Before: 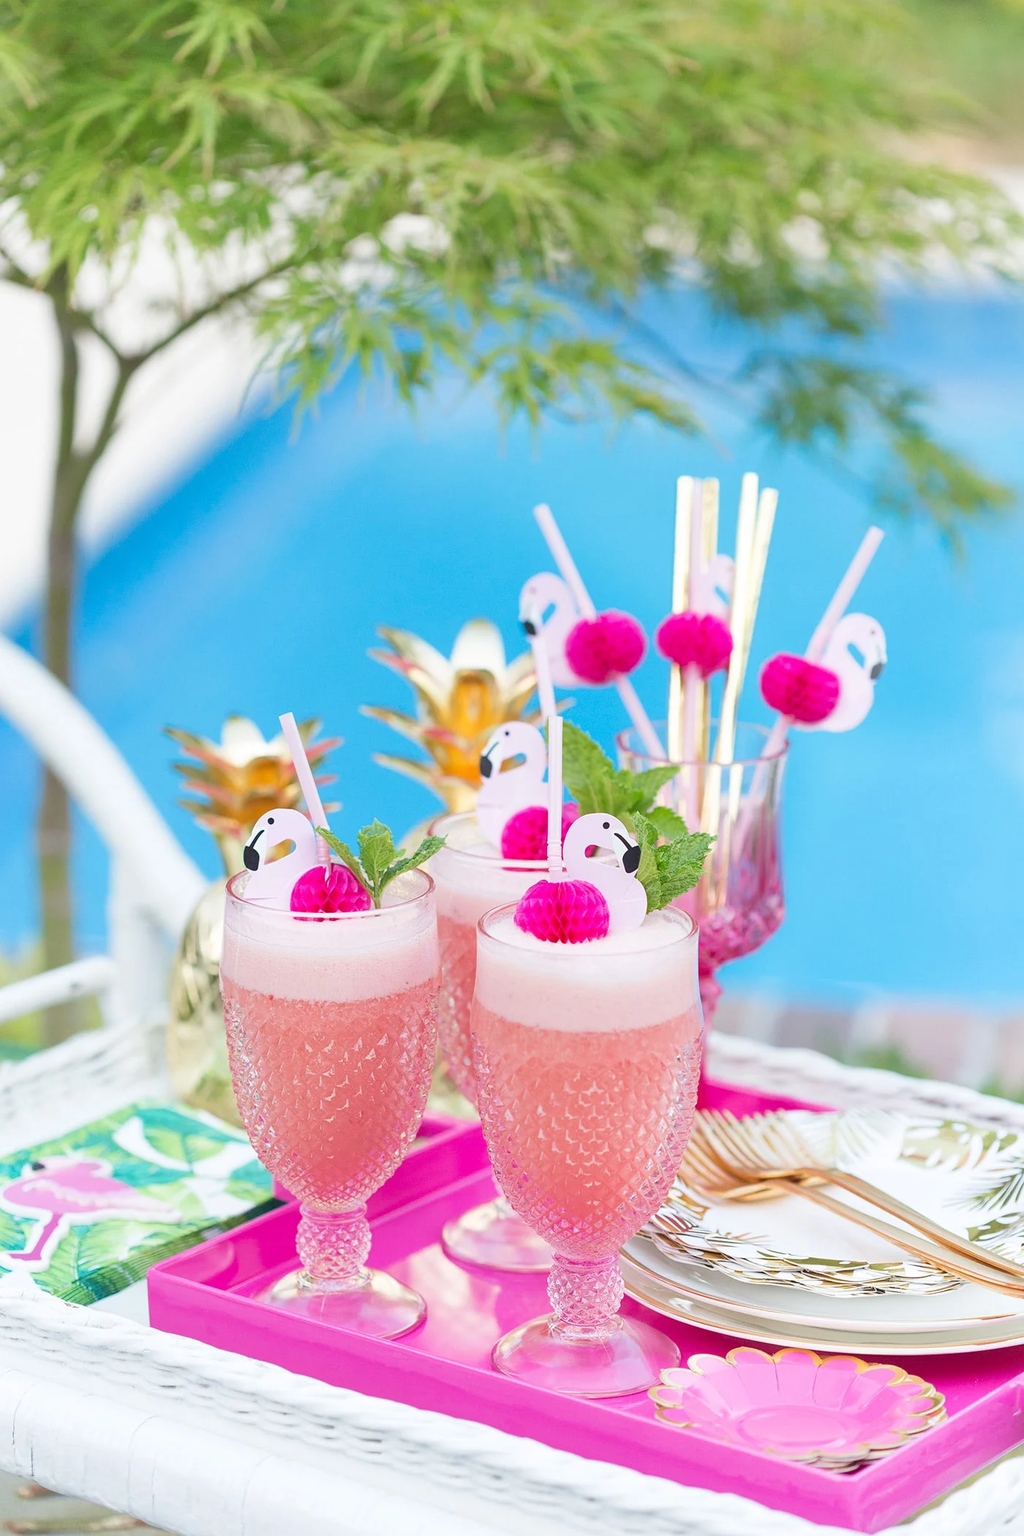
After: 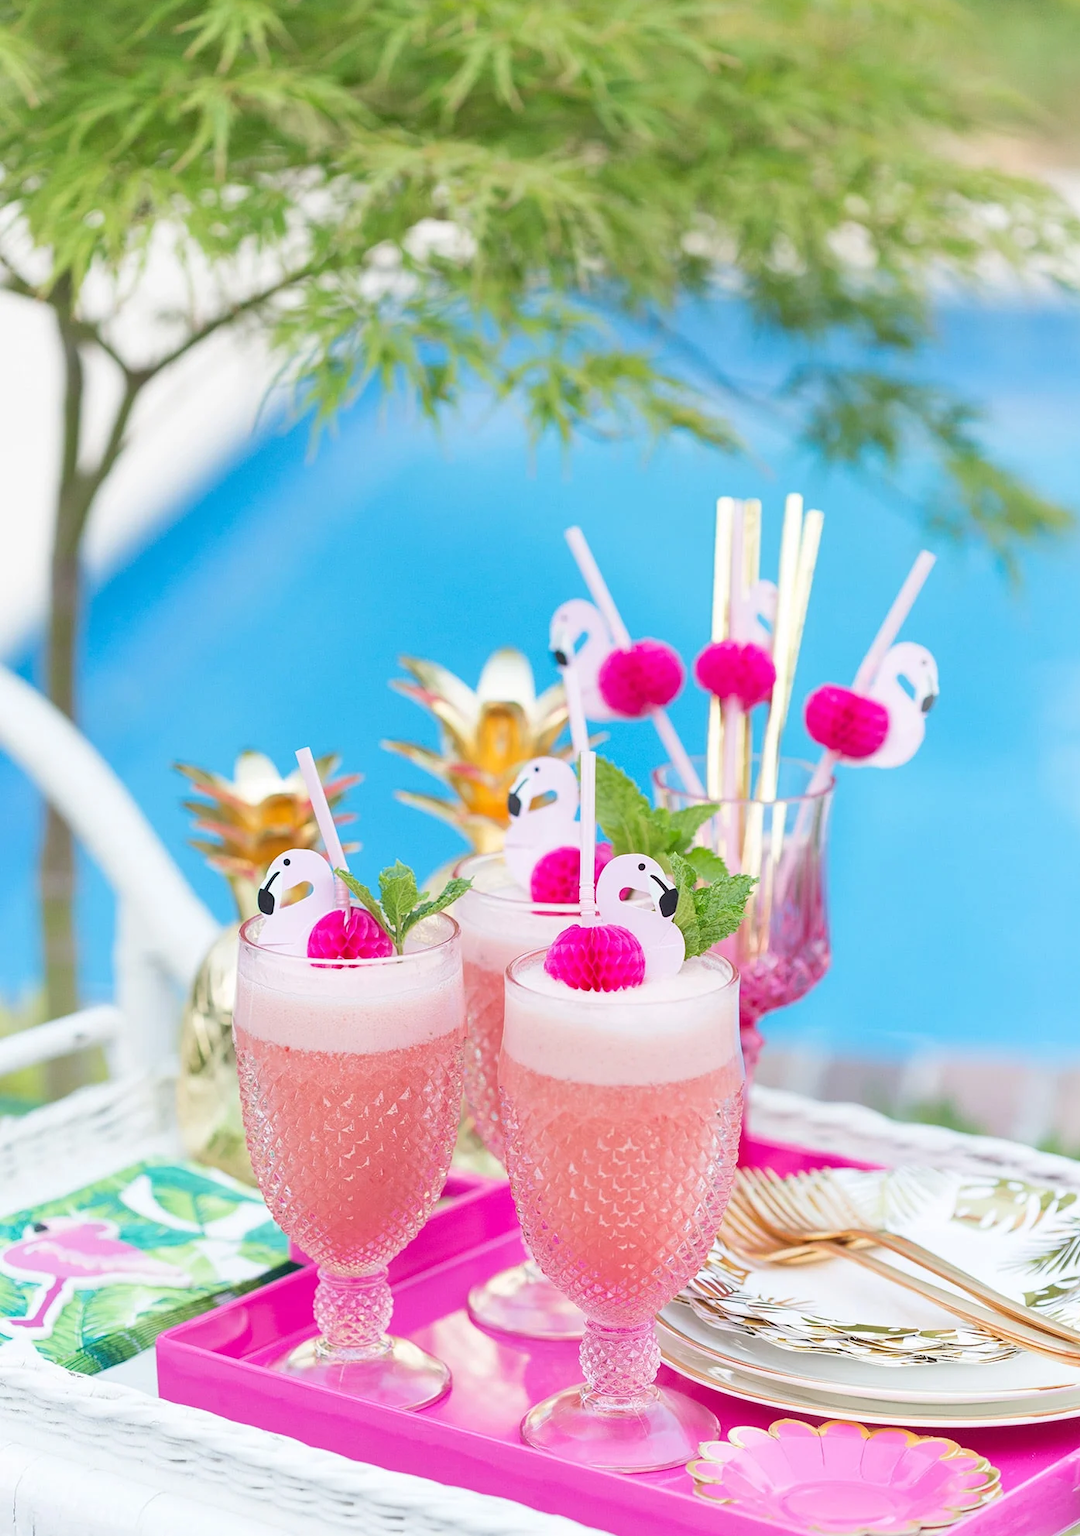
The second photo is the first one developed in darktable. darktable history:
tone equalizer: on, module defaults
crop: top 0.448%, right 0.264%, bottom 5.045%
